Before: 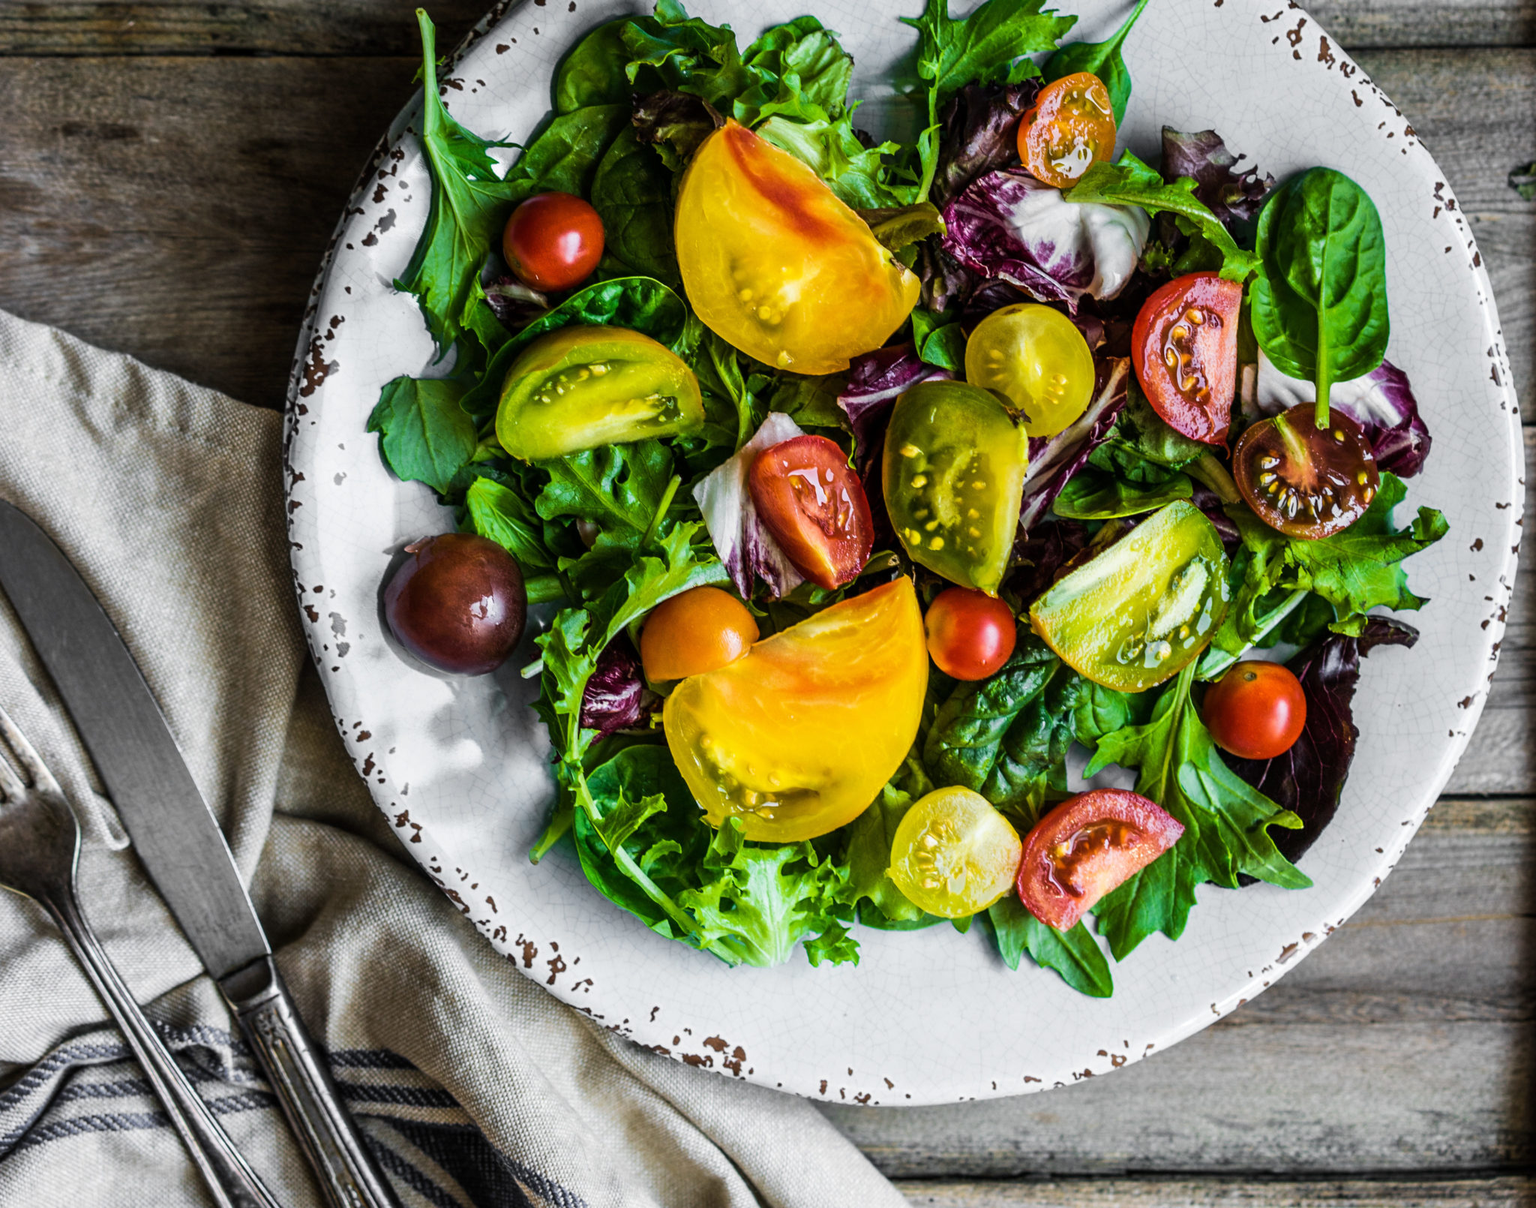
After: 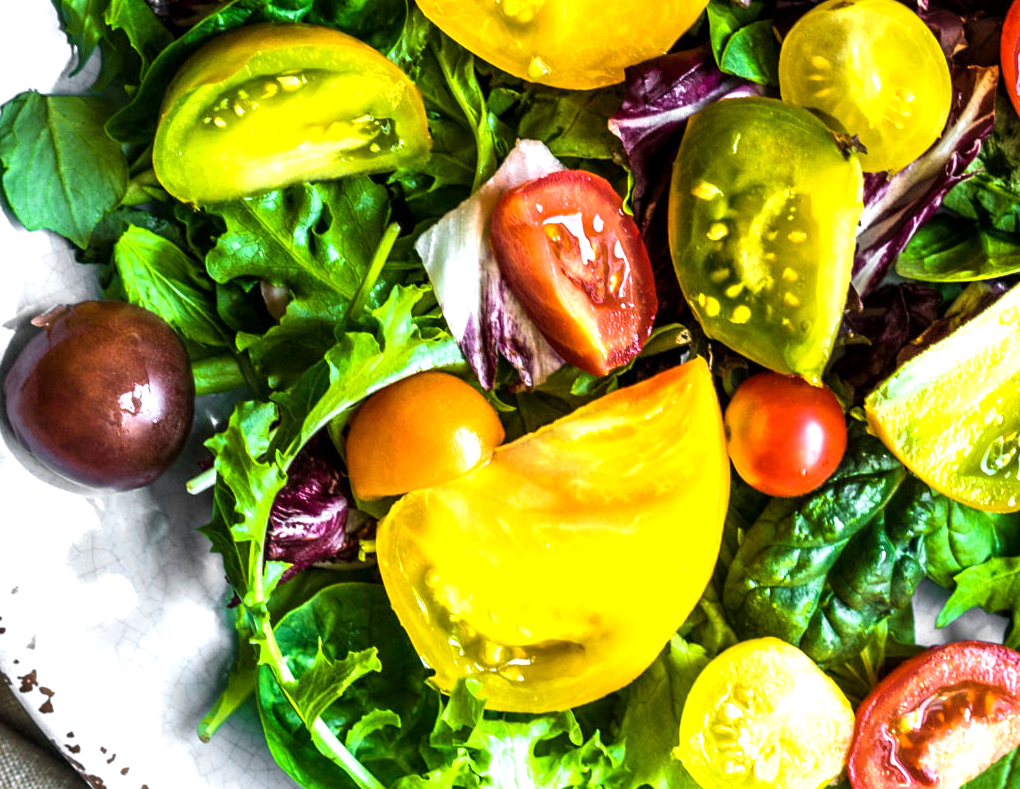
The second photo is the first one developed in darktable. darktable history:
exposure: black level correction 0.001, exposure 0.967 EV, compensate highlight preservation false
crop: left 24.822%, top 25.501%, right 25.346%, bottom 25.485%
